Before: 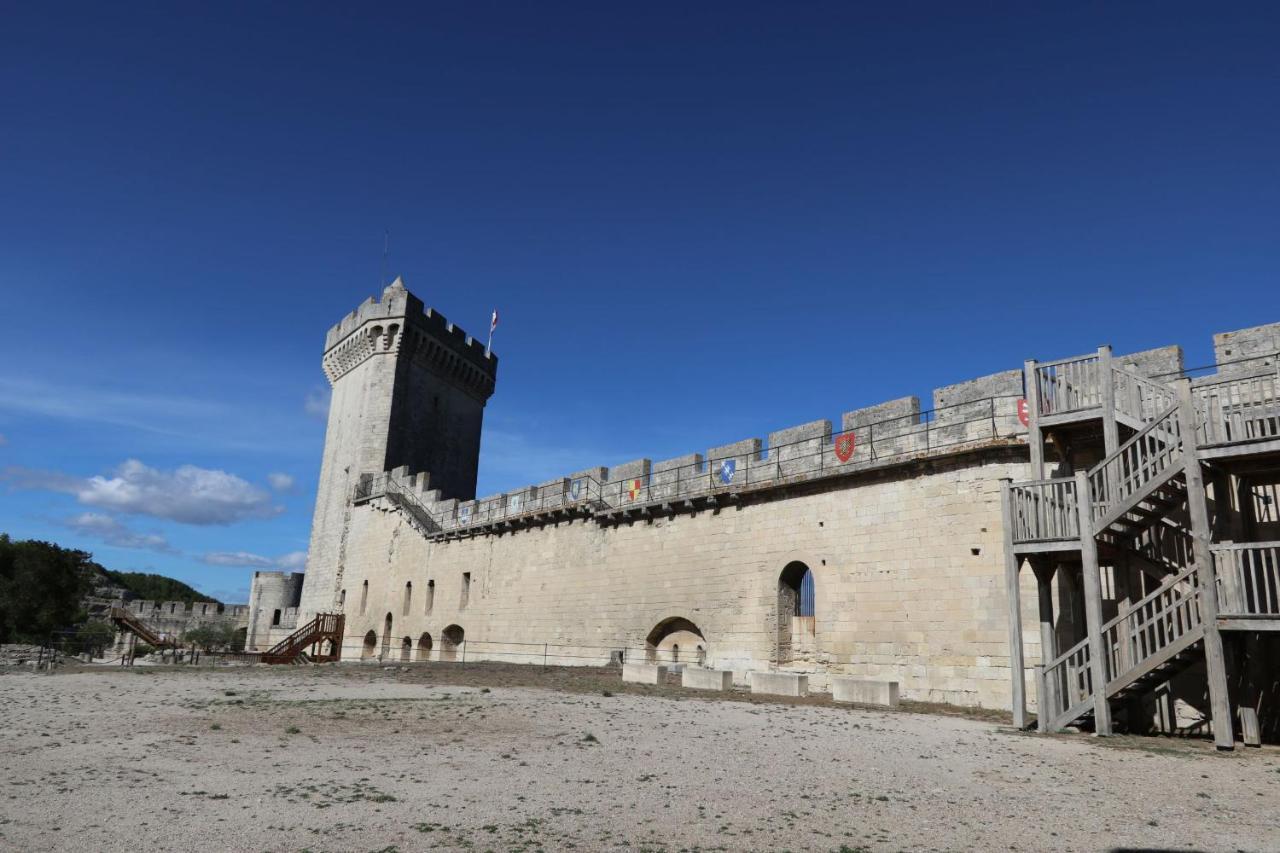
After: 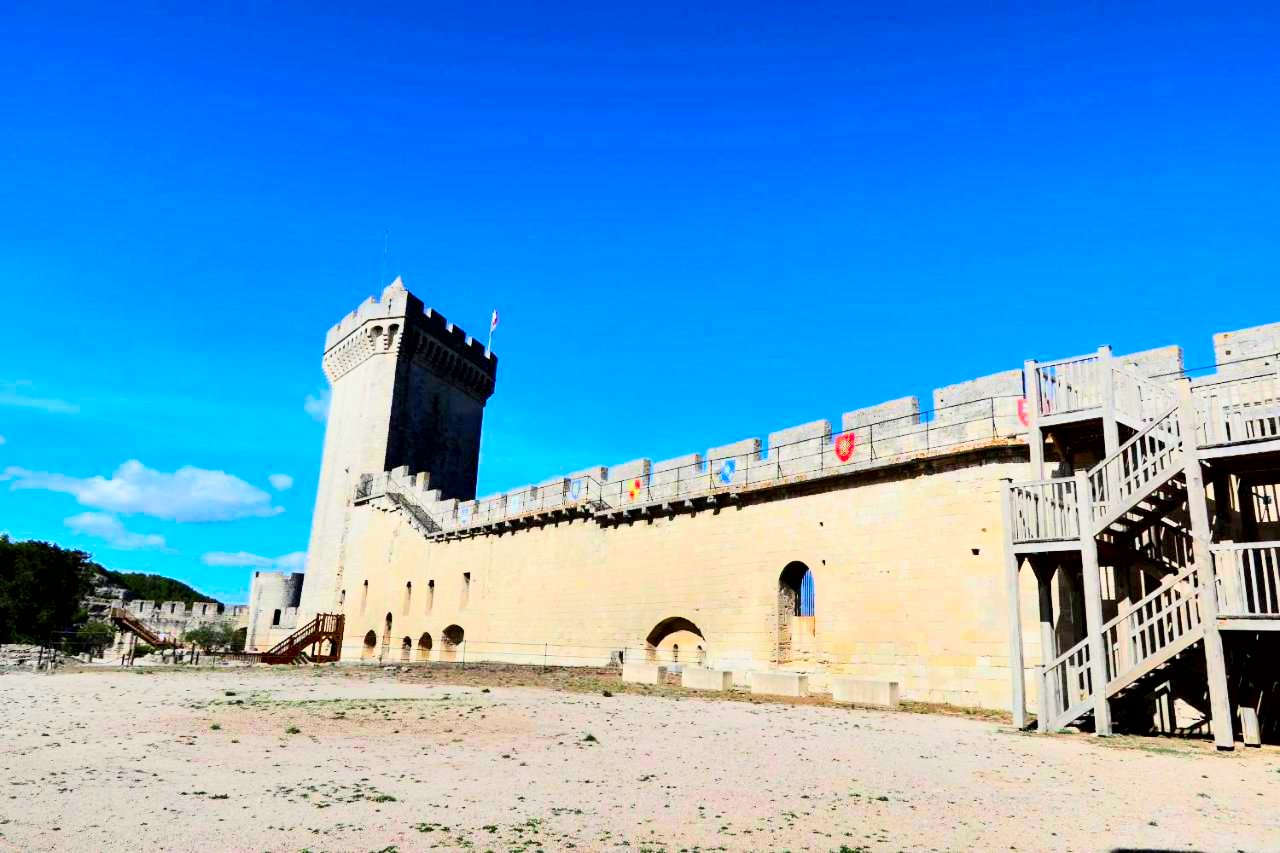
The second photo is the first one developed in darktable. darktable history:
shadows and highlights: soften with gaussian
contrast brightness saturation: contrast 0.196, brightness 0.201, saturation 0.781
exposure: black level correction 0.008, exposure 0.1 EV, compensate highlight preservation false
tone equalizer: -7 EV 0.142 EV, -6 EV 0.584 EV, -5 EV 1.11 EV, -4 EV 1.31 EV, -3 EV 1.16 EV, -2 EV 0.6 EV, -1 EV 0.165 EV, edges refinement/feathering 500, mask exposure compensation -1.57 EV, preserve details no
